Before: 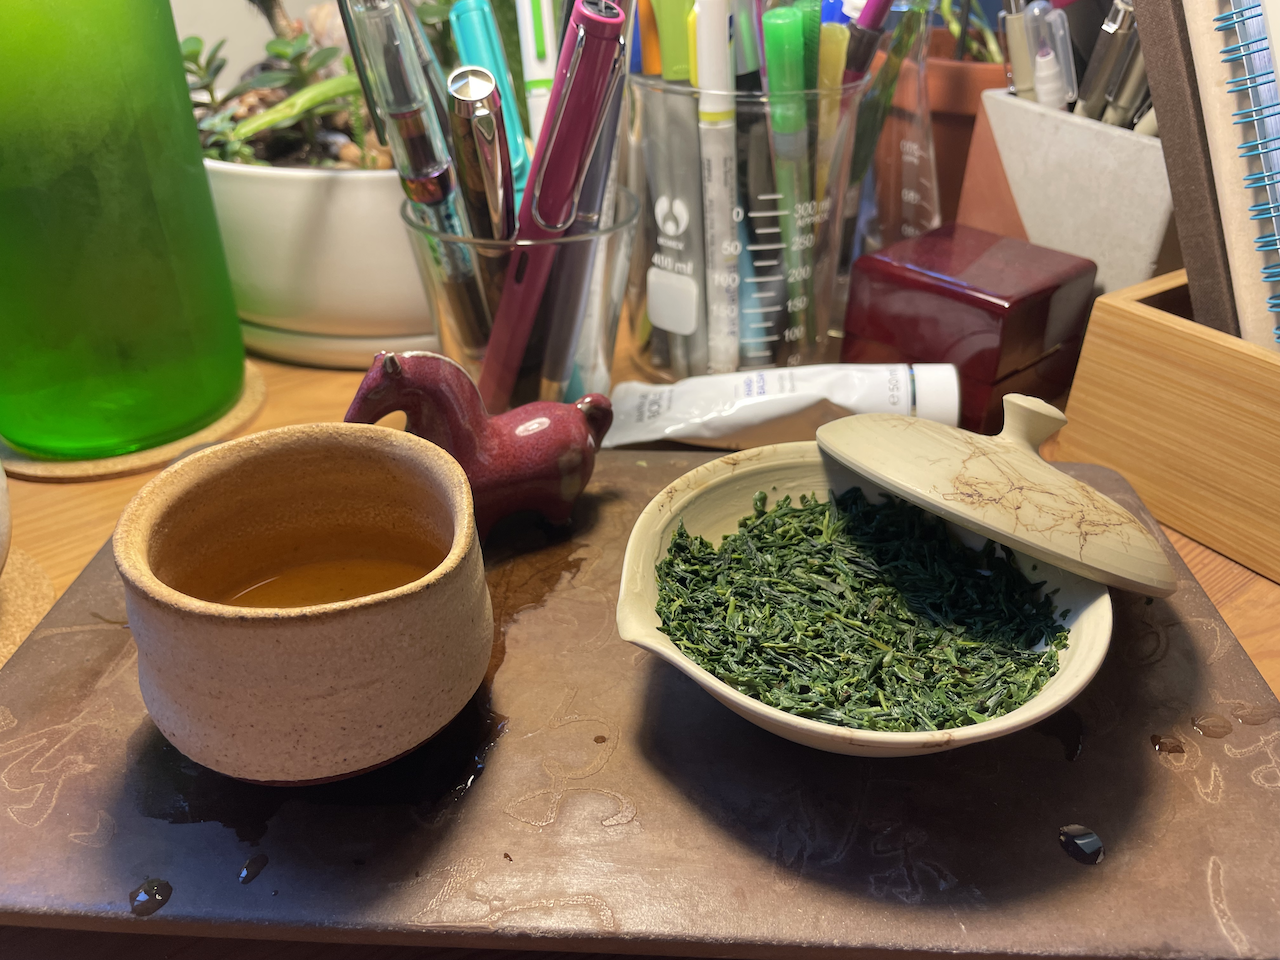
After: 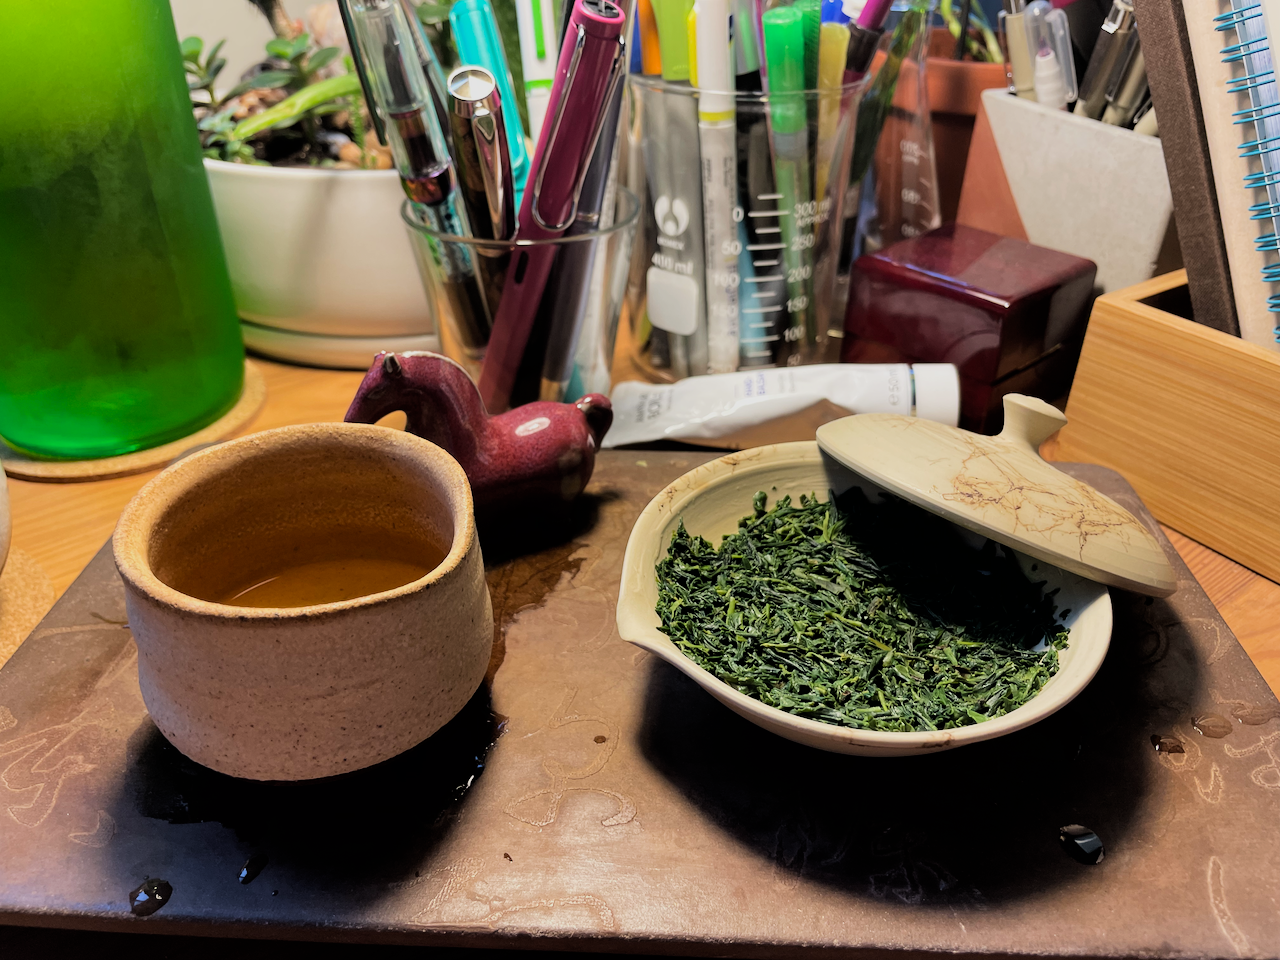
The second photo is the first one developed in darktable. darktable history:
filmic rgb: black relative exposure -5 EV, hardness 2.88, contrast 1.3, highlights saturation mix -30%
haze removal: strength 0.02, distance 0.25, compatibility mode true, adaptive false
